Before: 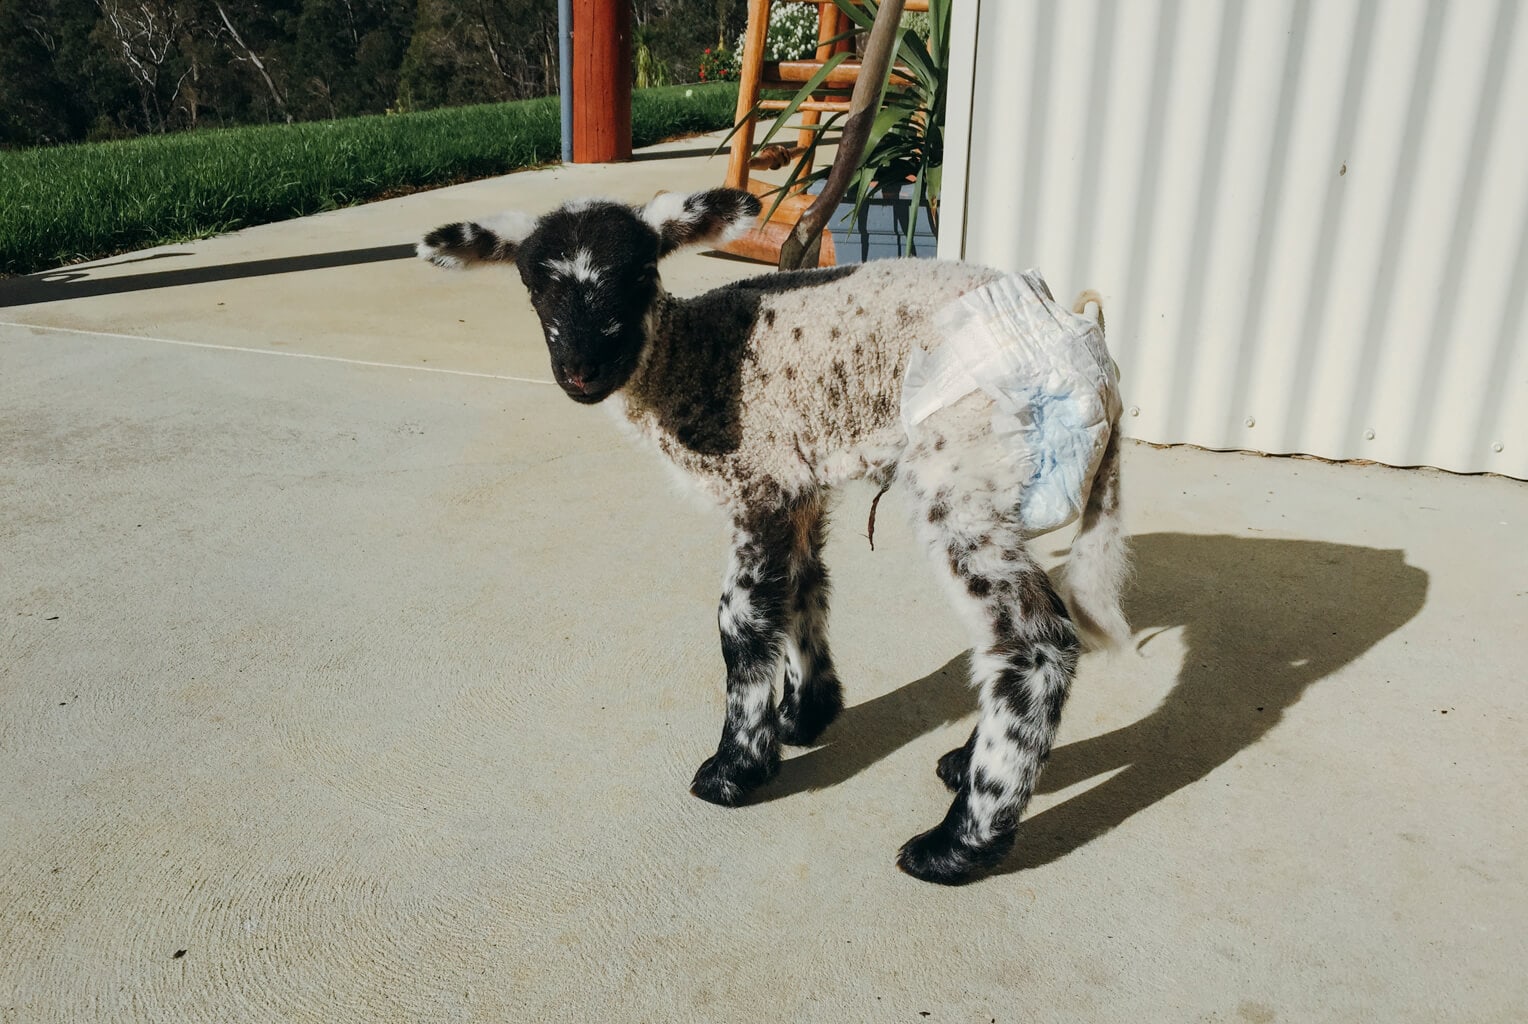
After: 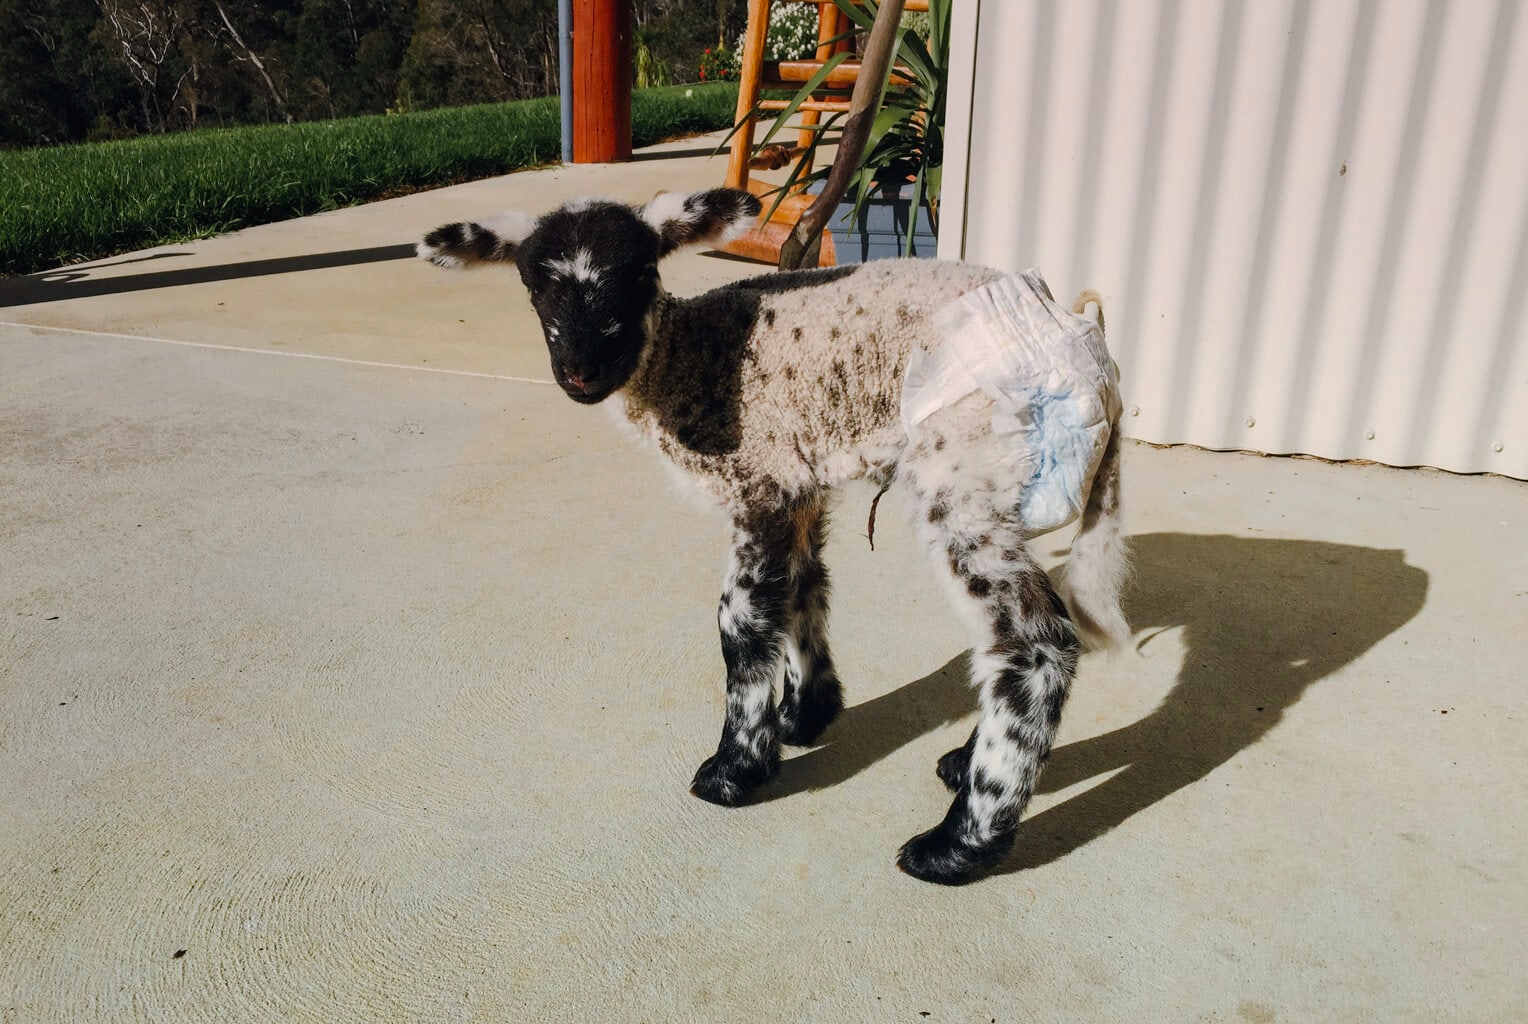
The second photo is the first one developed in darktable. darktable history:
graduated density: density 0.38 EV, hardness 21%, rotation -6.11°, saturation 32%
color balance: lift [1, 1, 0.999, 1.001], gamma [1, 1.003, 1.005, 0.995], gain [1, 0.992, 0.988, 1.012], contrast 5%, output saturation 110%
